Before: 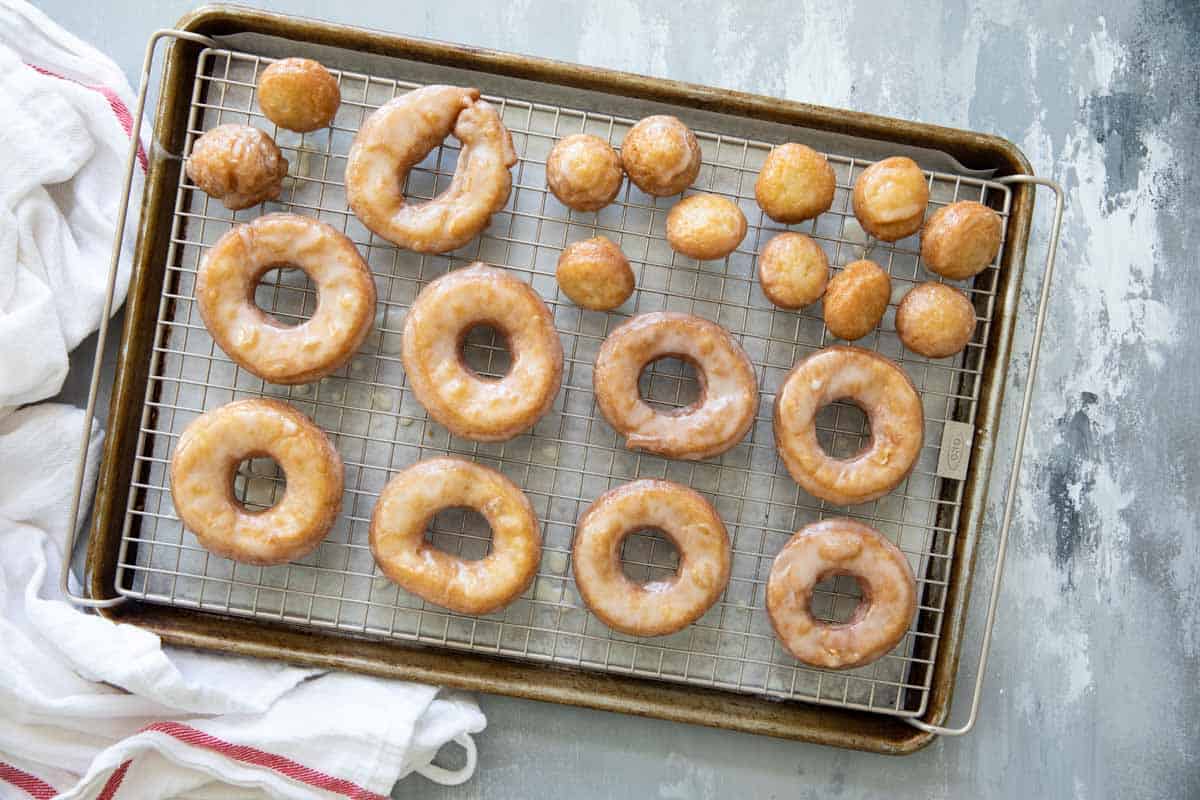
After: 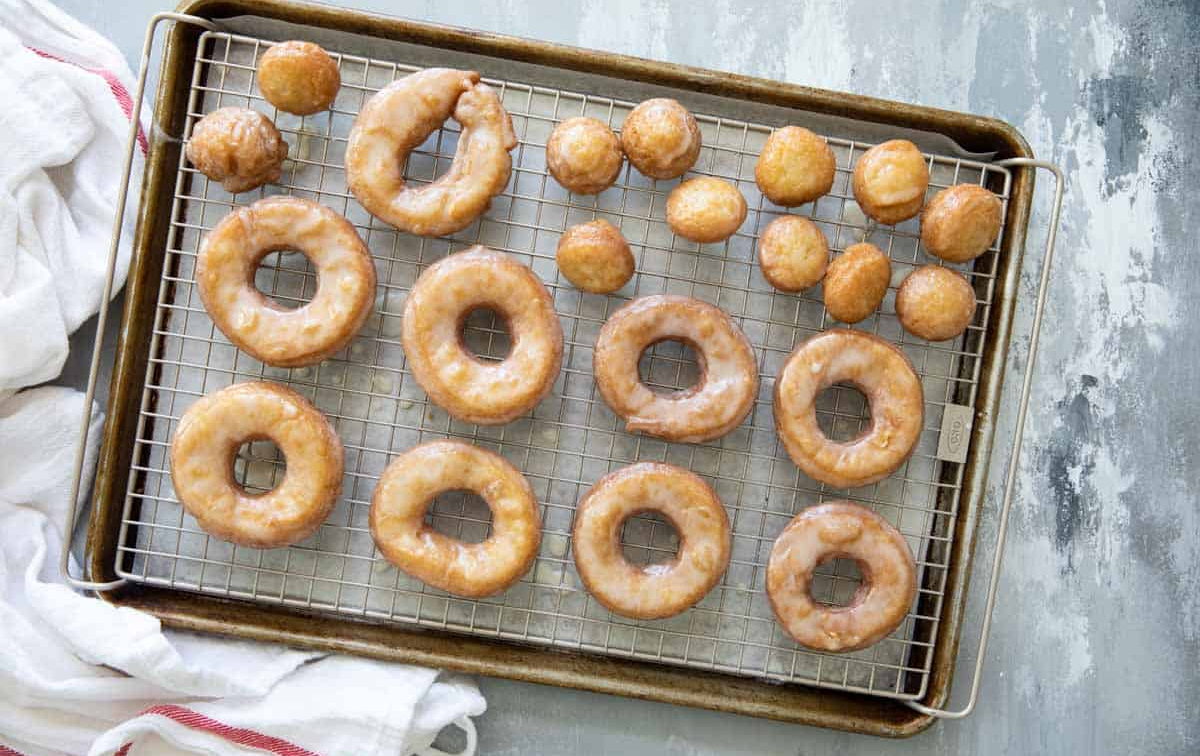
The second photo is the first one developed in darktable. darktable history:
crop and rotate: top 2.158%, bottom 3.245%
